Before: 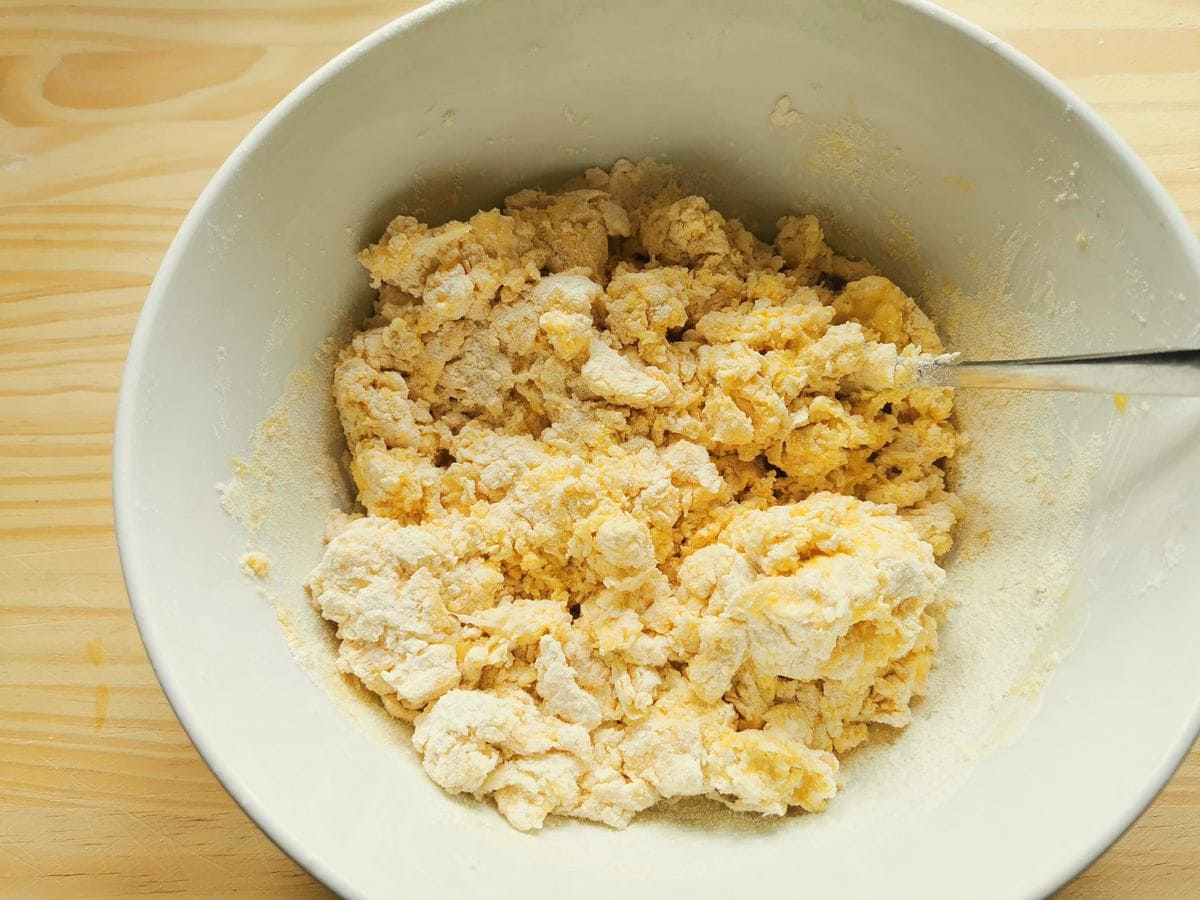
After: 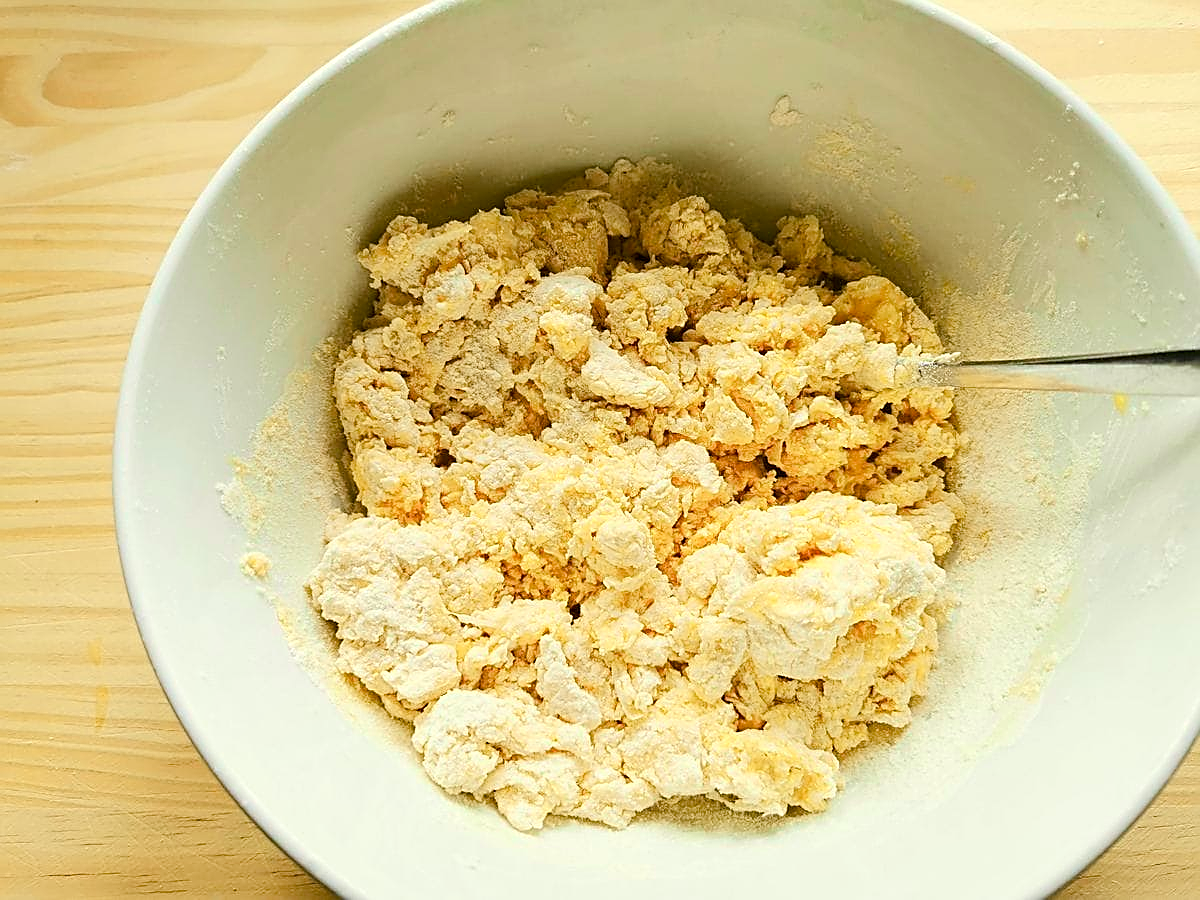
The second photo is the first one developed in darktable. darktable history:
color balance rgb: linear chroma grading › shadows 32%, linear chroma grading › global chroma -2%, linear chroma grading › mid-tones 4%, perceptual saturation grading › global saturation -2%, perceptual saturation grading › highlights -8%, perceptual saturation grading › mid-tones 8%, perceptual saturation grading › shadows 4%, perceptual brilliance grading › highlights 8%, perceptual brilliance grading › mid-tones 4%, perceptual brilliance grading › shadows 2%, global vibrance 16%, saturation formula JzAzBz (2021)
tone curve: curves: ch0 [(0, 0.008) (0.107, 0.091) (0.283, 0.287) (0.461, 0.498) (0.64, 0.679) (0.822, 0.841) (0.998, 0.978)]; ch1 [(0, 0) (0.316, 0.349) (0.466, 0.442) (0.502, 0.5) (0.527, 0.519) (0.561, 0.553) (0.608, 0.629) (0.669, 0.704) (0.859, 0.899) (1, 1)]; ch2 [(0, 0) (0.33, 0.301) (0.421, 0.443) (0.473, 0.498) (0.502, 0.504) (0.522, 0.525) (0.592, 0.61) (0.705, 0.7) (1, 1)], color space Lab, independent channels, preserve colors none
sharpen: amount 0.901
local contrast: highlights 100%, shadows 100%, detail 120%, midtone range 0.2
